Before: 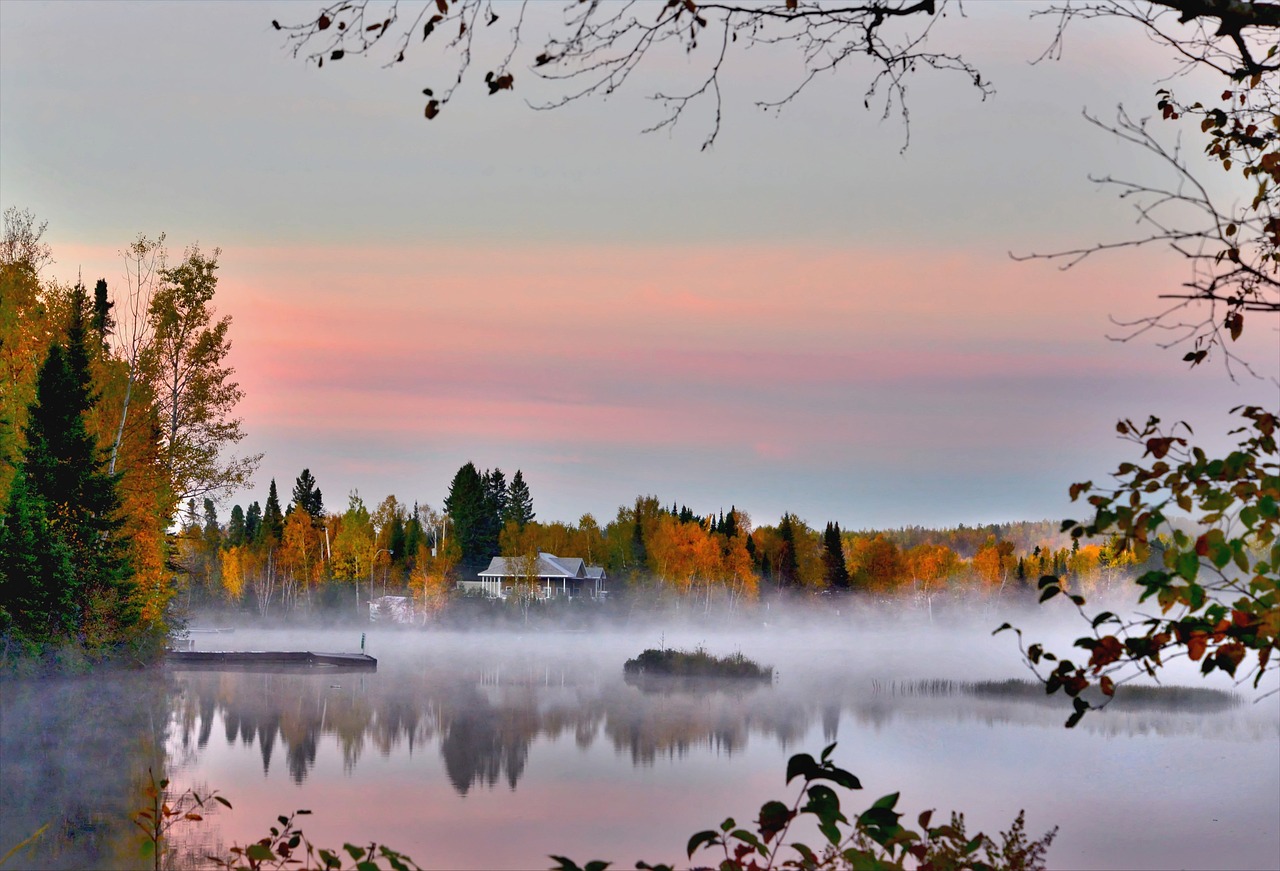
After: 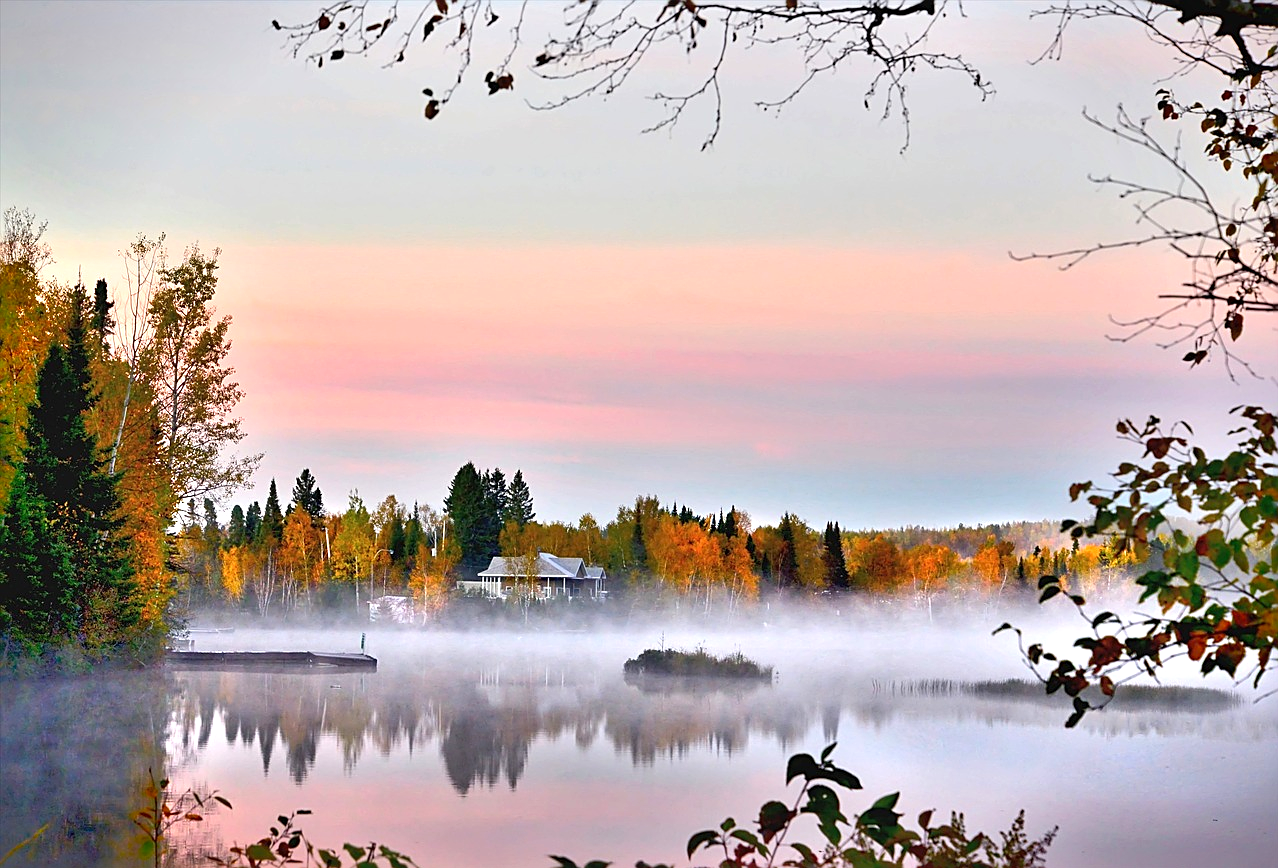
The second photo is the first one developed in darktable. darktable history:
tone equalizer: on, module defaults
crop: top 0.05%, bottom 0.098%
vignetting: fall-off start 88.53%, fall-off radius 44.2%, saturation 0.376, width/height ratio 1.161
sharpen: on, module defaults
exposure: exposure 0.669 EV, compensate highlight preservation false
